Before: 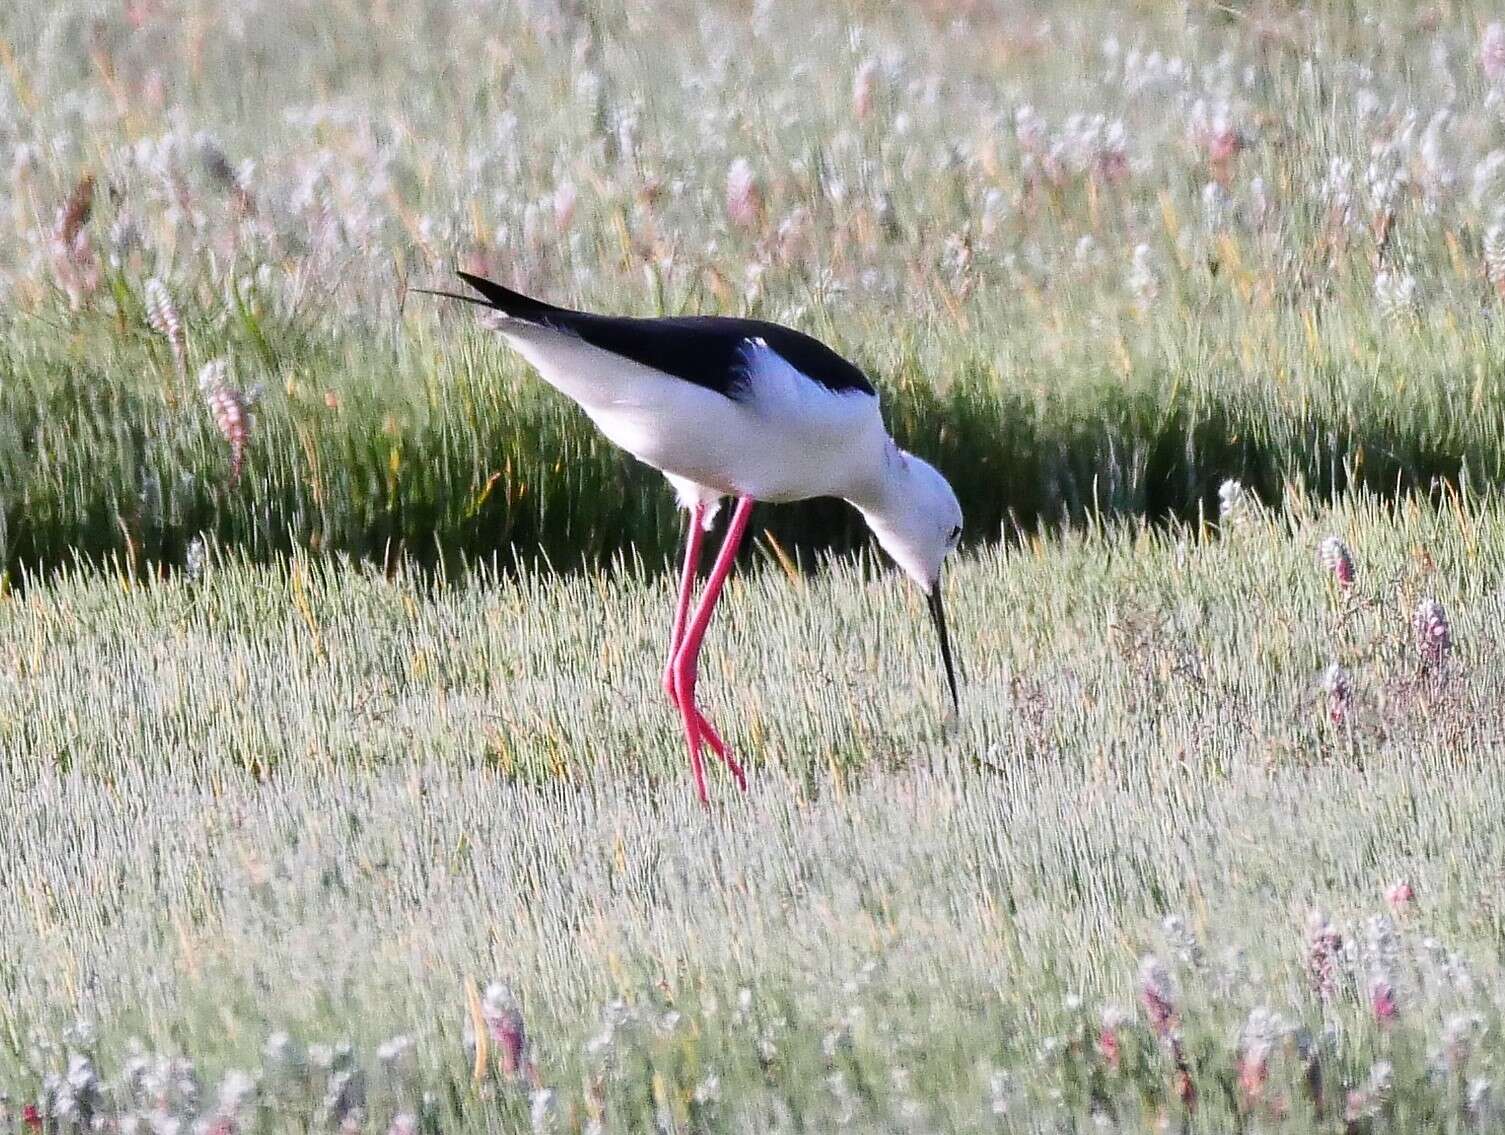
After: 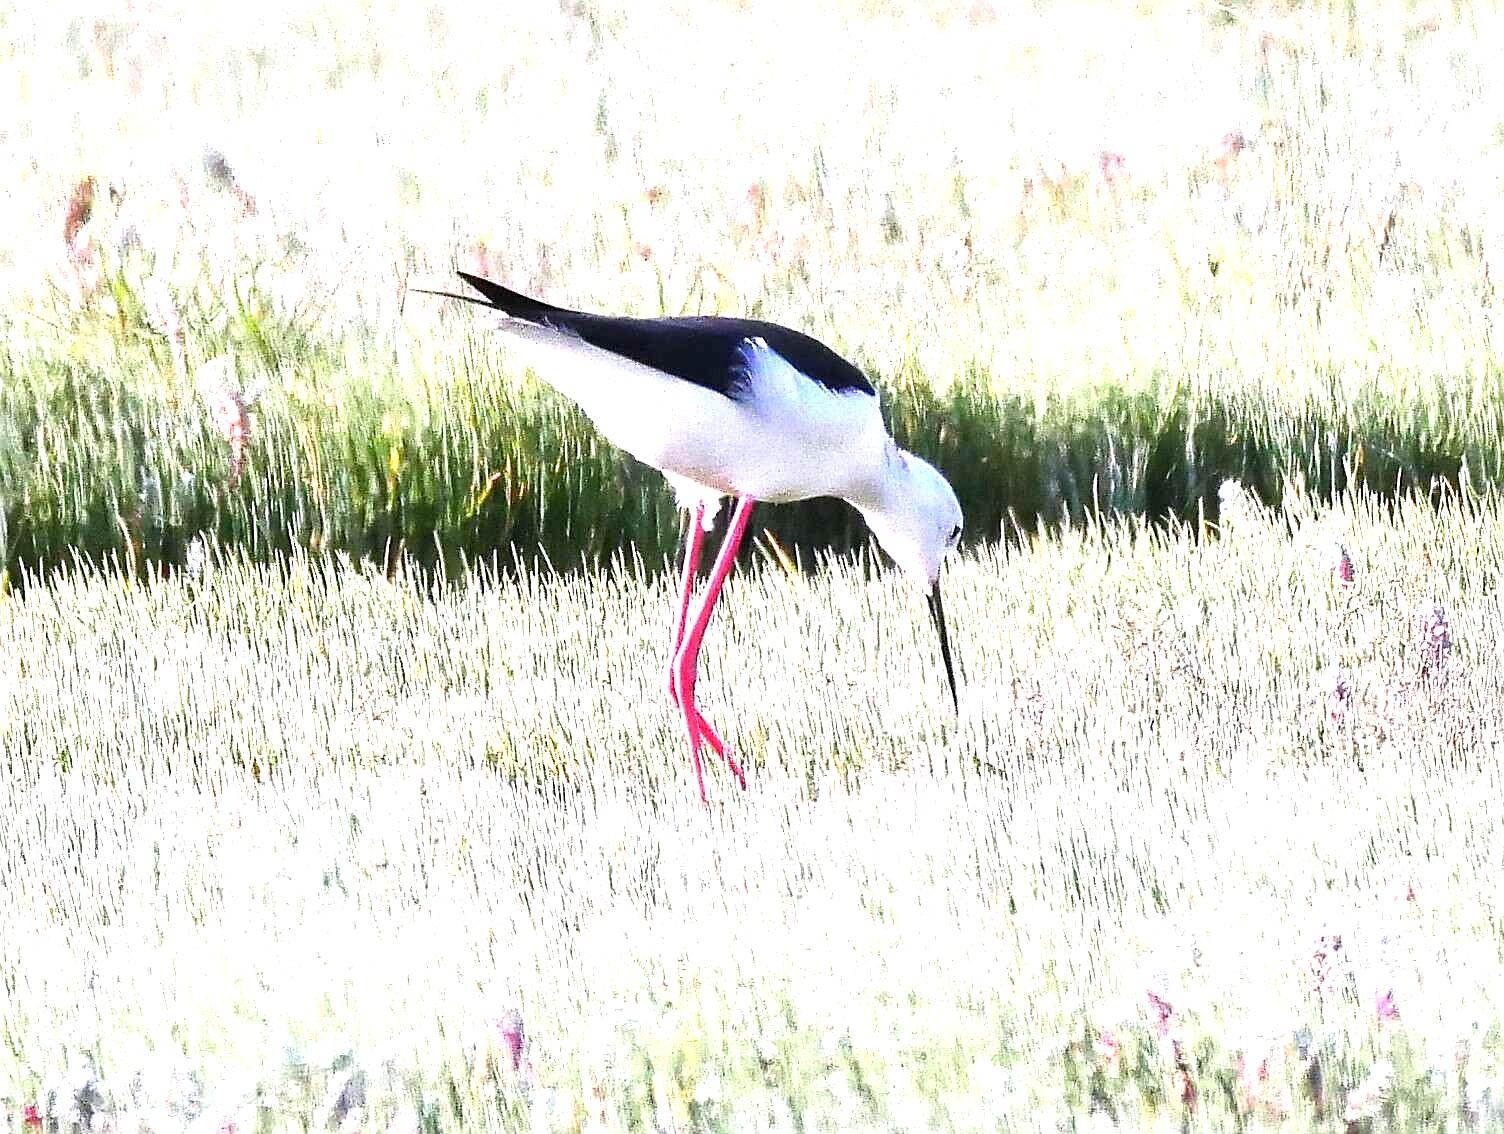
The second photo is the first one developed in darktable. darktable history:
exposure: exposure 1.5 EV, compensate highlight preservation false
sharpen: on, module defaults
